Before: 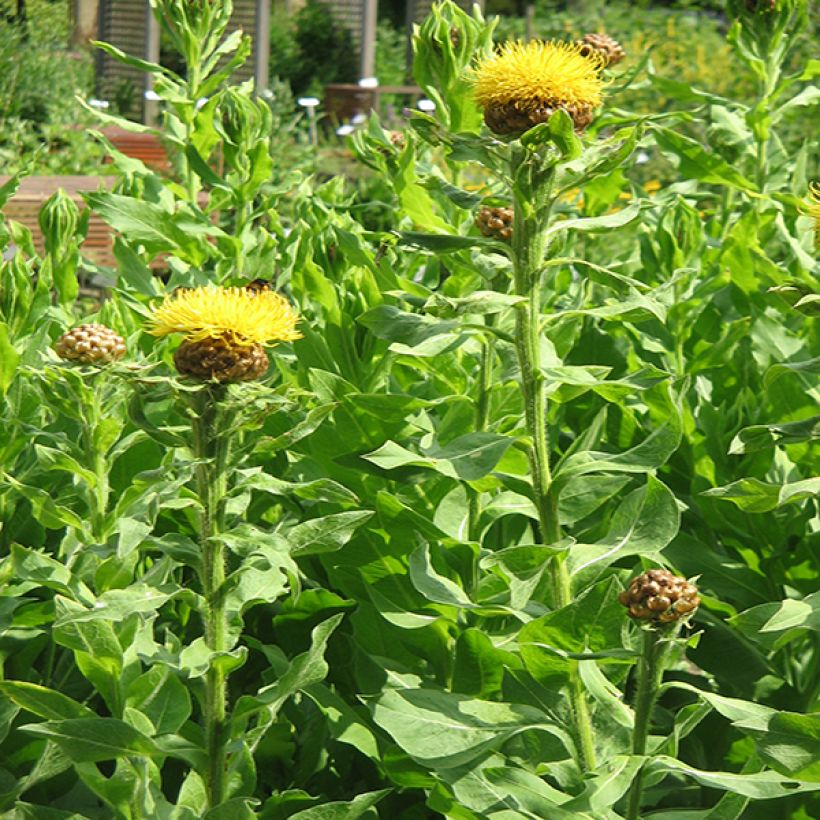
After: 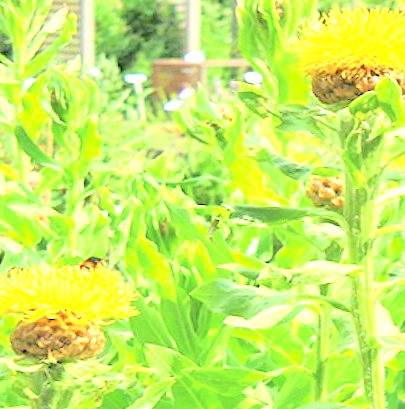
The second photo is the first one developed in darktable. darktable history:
crop: left 19.556%, right 30.401%, bottom 46.458%
rotate and perspective: rotation -2°, crop left 0.022, crop right 0.978, crop top 0.049, crop bottom 0.951
exposure: black level correction 0, exposure 1.35 EV, compensate exposure bias true, compensate highlight preservation false
tone equalizer: -7 EV 0.15 EV, -6 EV 0.6 EV, -5 EV 1.15 EV, -4 EV 1.33 EV, -3 EV 1.15 EV, -2 EV 0.6 EV, -1 EV 0.15 EV, mask exposure compensation -0.5 EV
contrast brightness saturation: contrast 0.28
rgb levels: levels [[0.027, 0.429, 0.996], [0, 0.5, 1], [0, 0.5, 1]]
